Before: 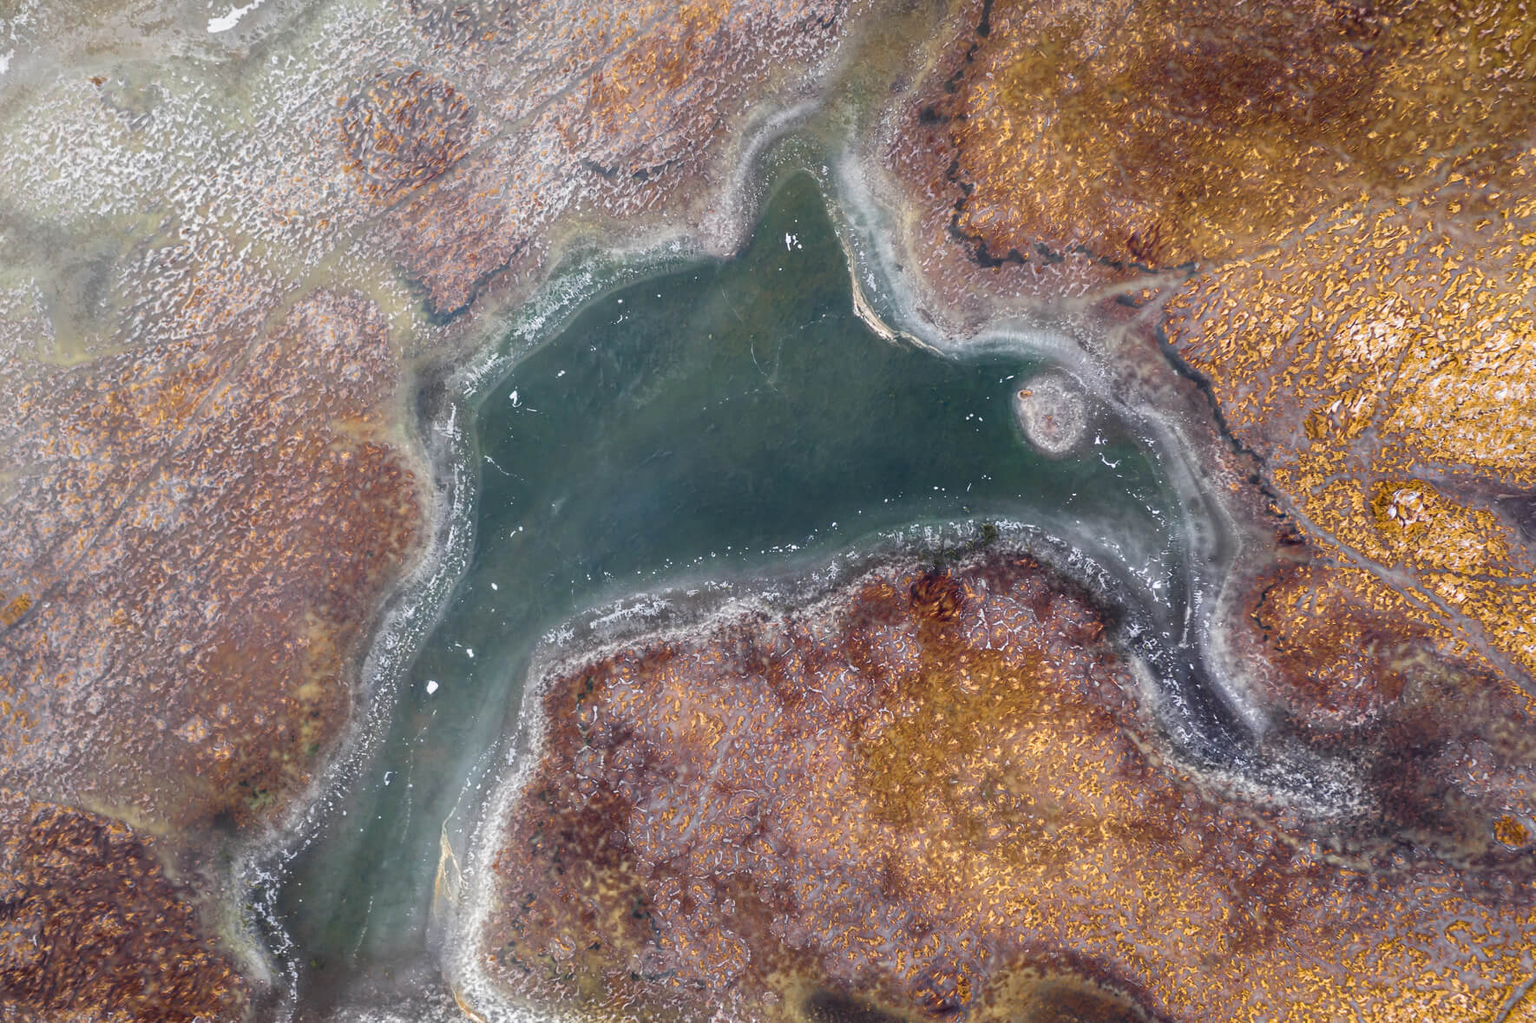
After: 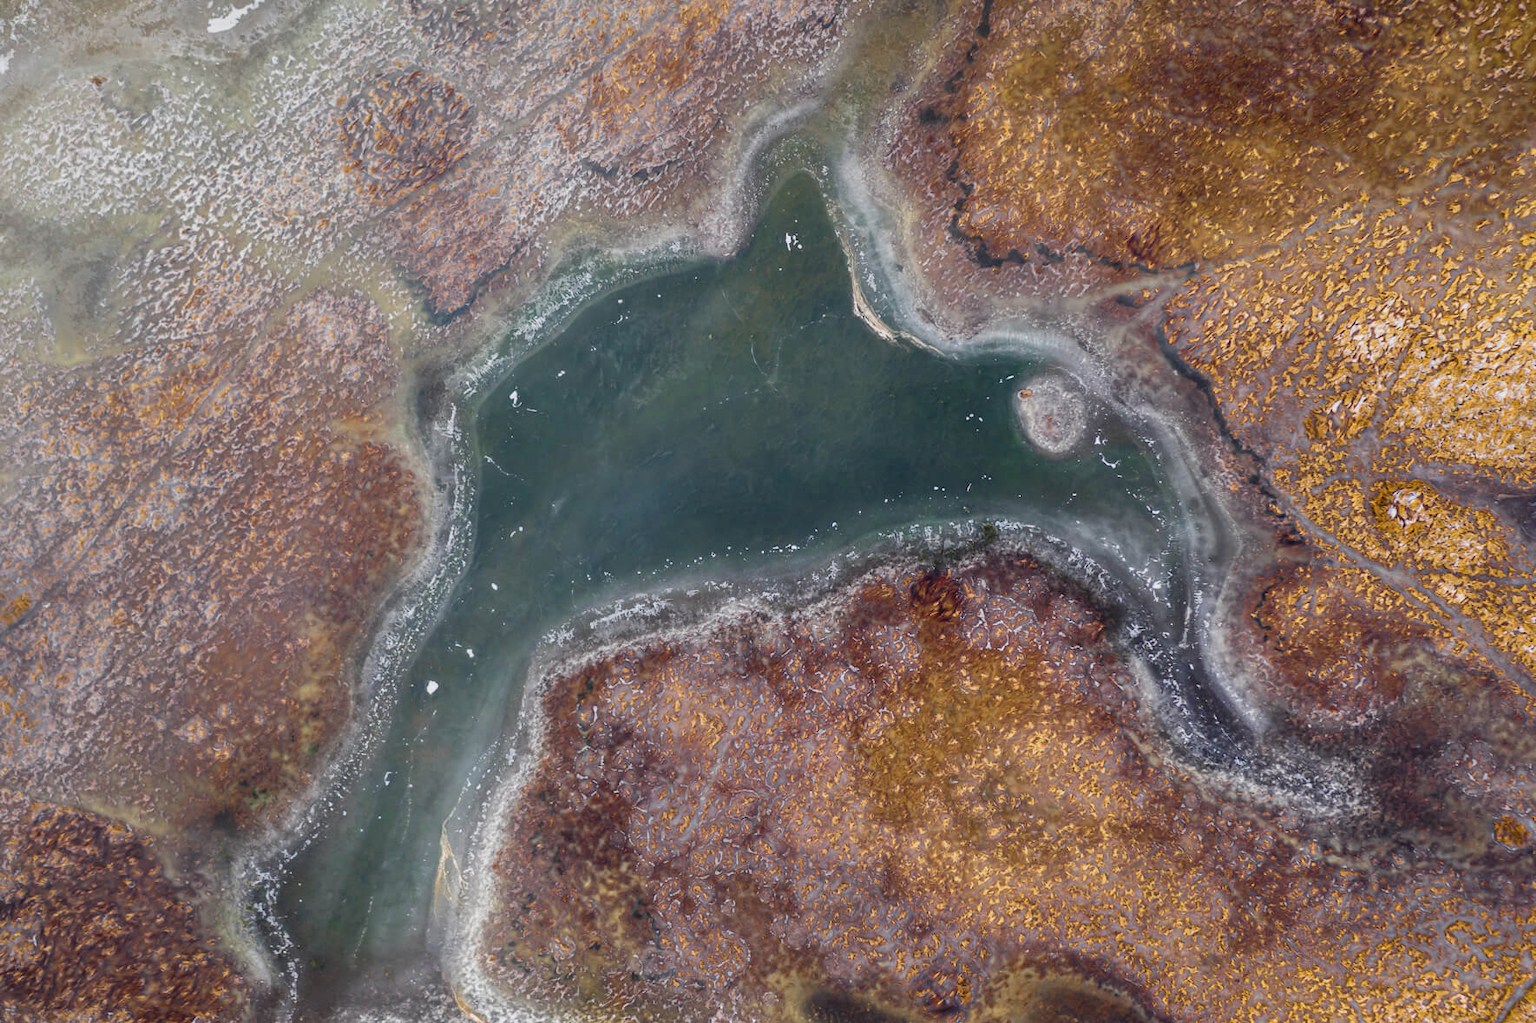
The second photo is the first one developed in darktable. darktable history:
shadows and highlights: shadows 37.56, highlights -28.13, soften with gaussian
exposure: exposure -0.257 EV, compensate exposure bias true, compensate highlight preservation false
